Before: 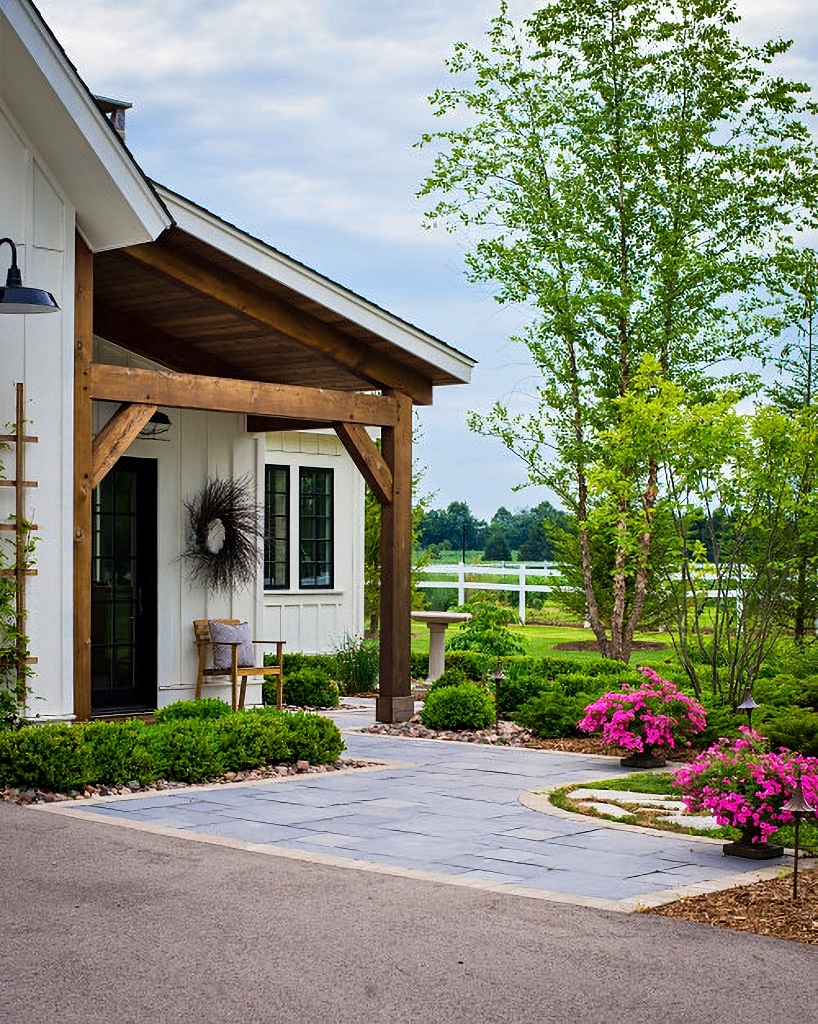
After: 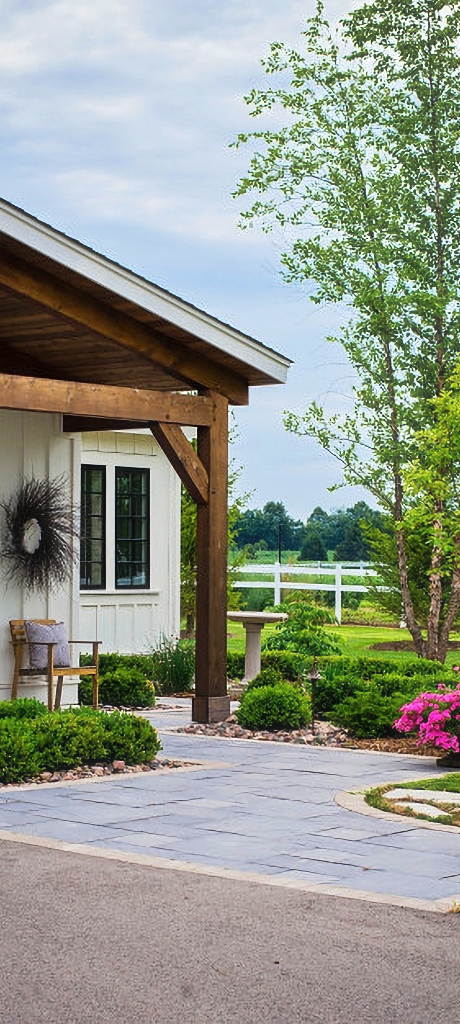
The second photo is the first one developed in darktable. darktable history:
crop and rotate: left 22.516%, right 21.234%
haze removal: strength -0.05
